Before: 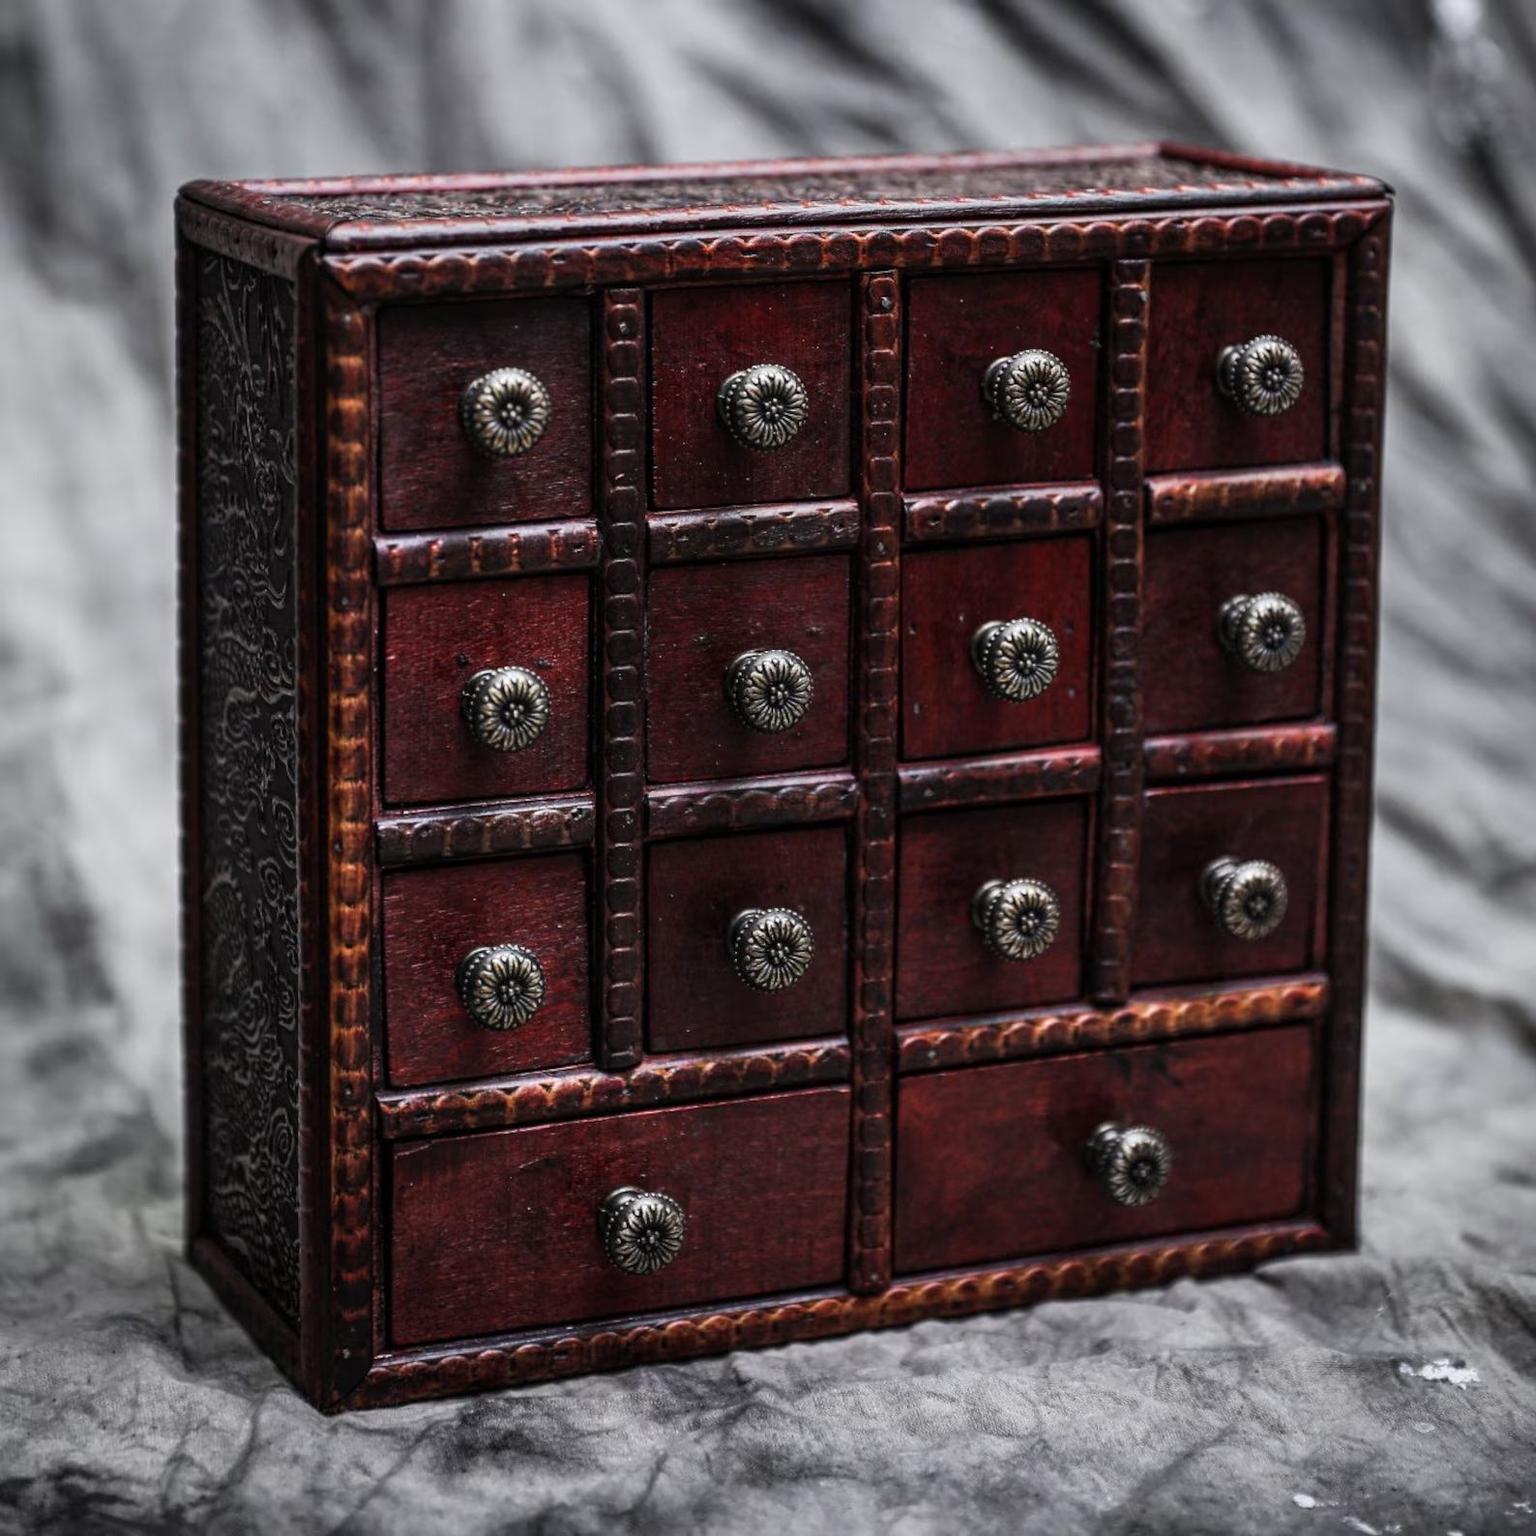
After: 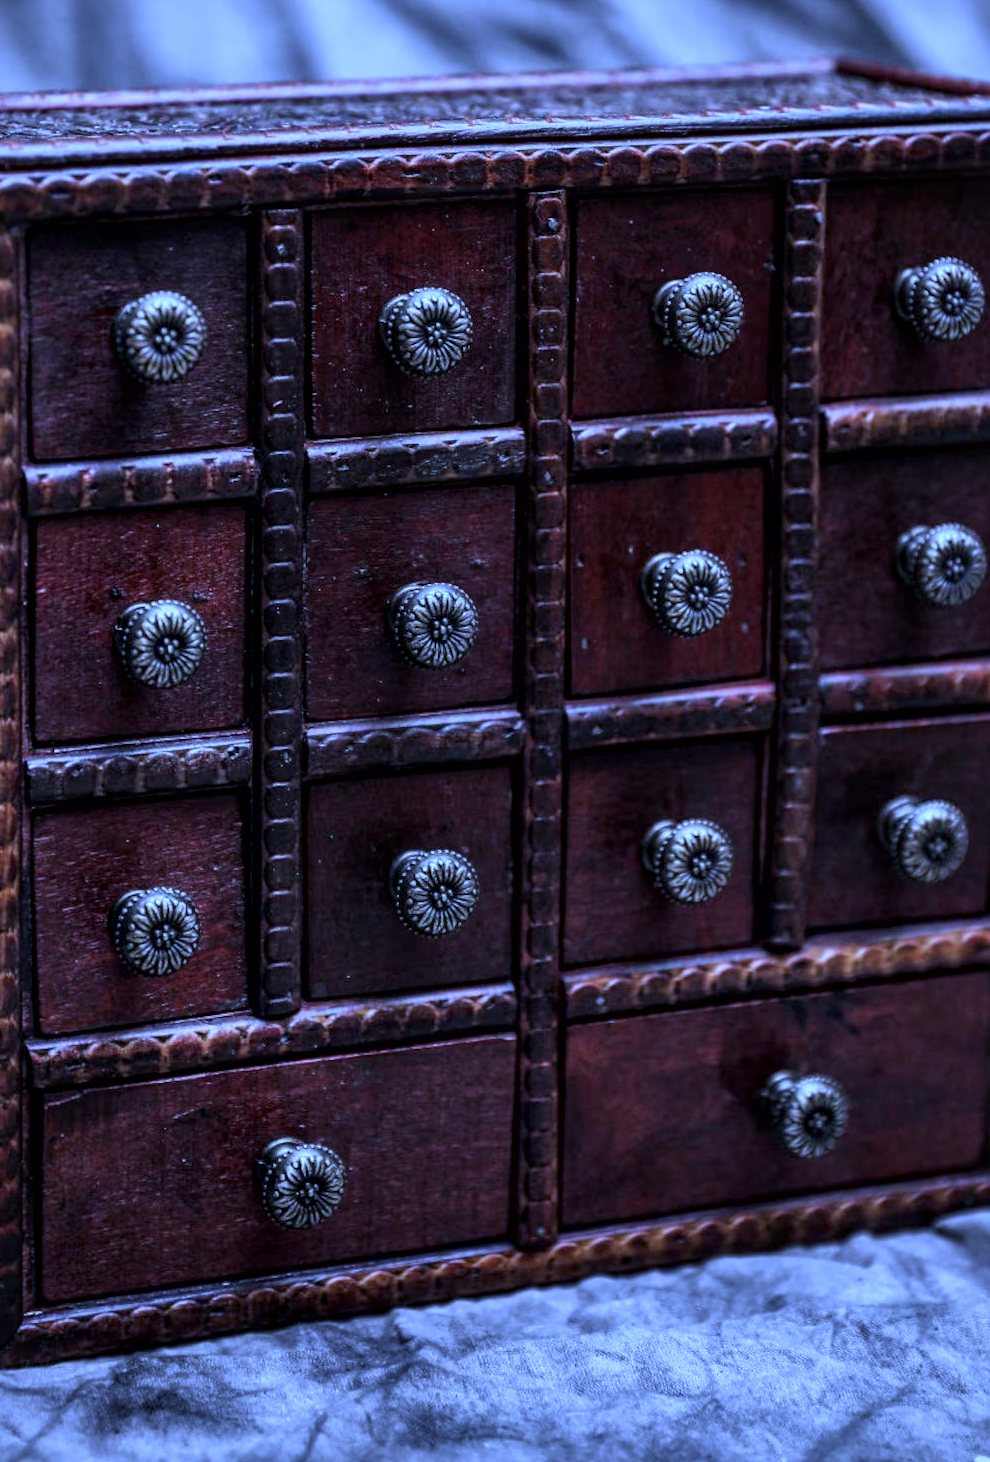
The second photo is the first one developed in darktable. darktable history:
crop and rotate: left 22.918%, top 5.629%, right 14.711%, bottom 2.247%
local contrast: mode bilateral grid, contrast 20, coarseness 50, detail 141%, midtone range 0.2
white balance: red 0.766, blue 1.537
